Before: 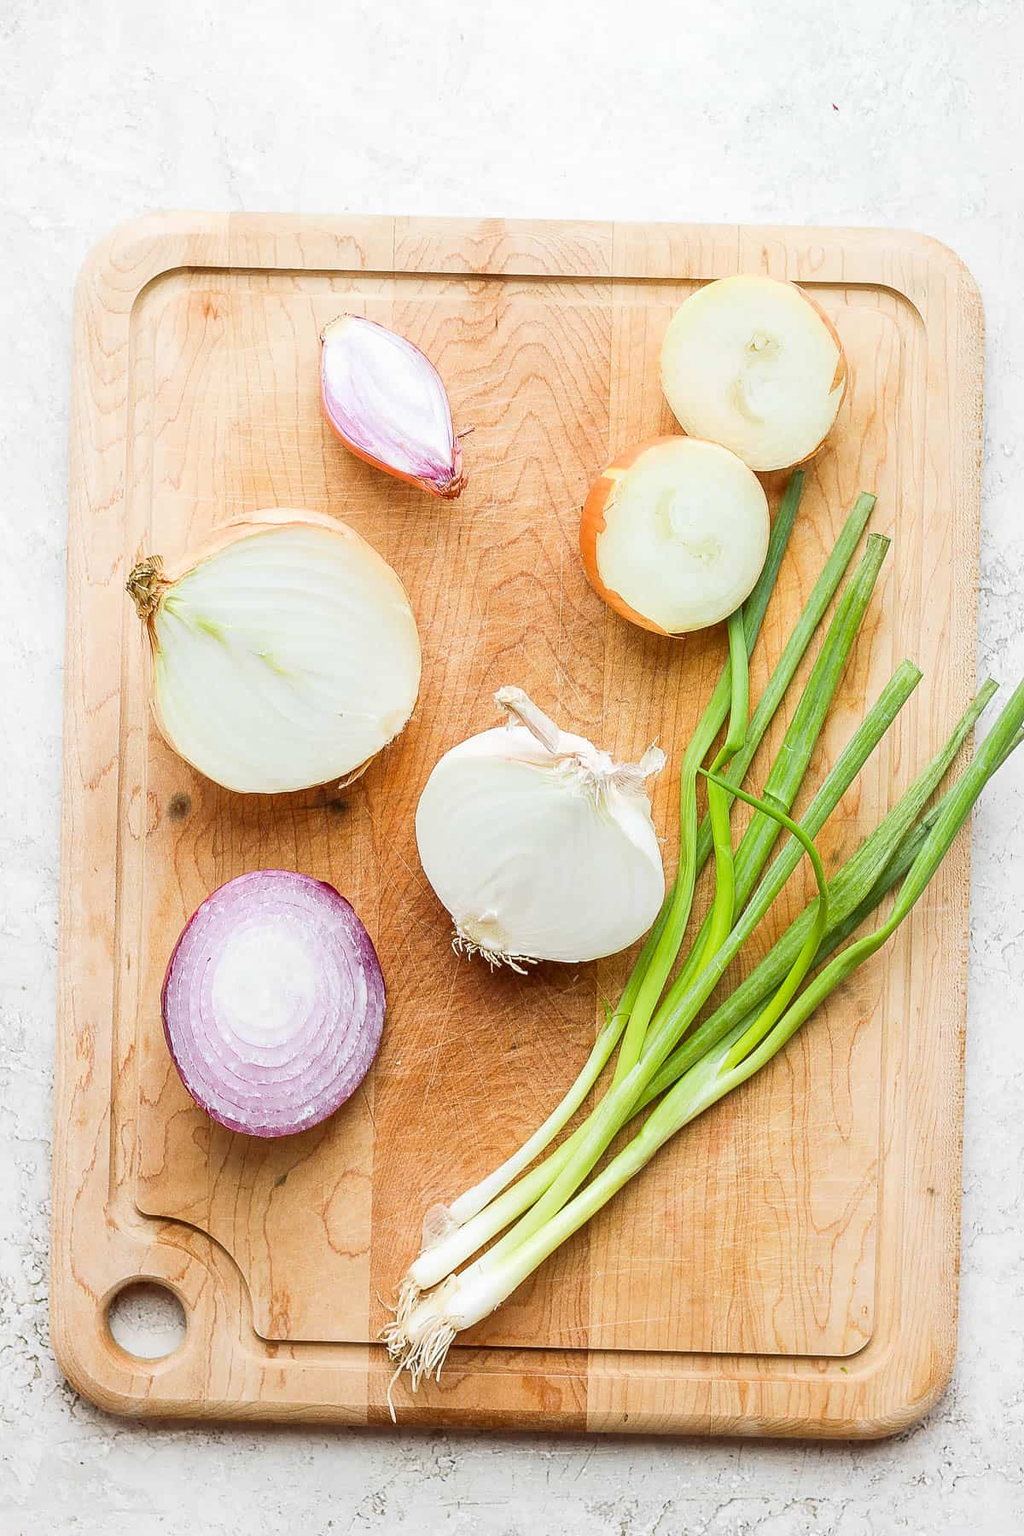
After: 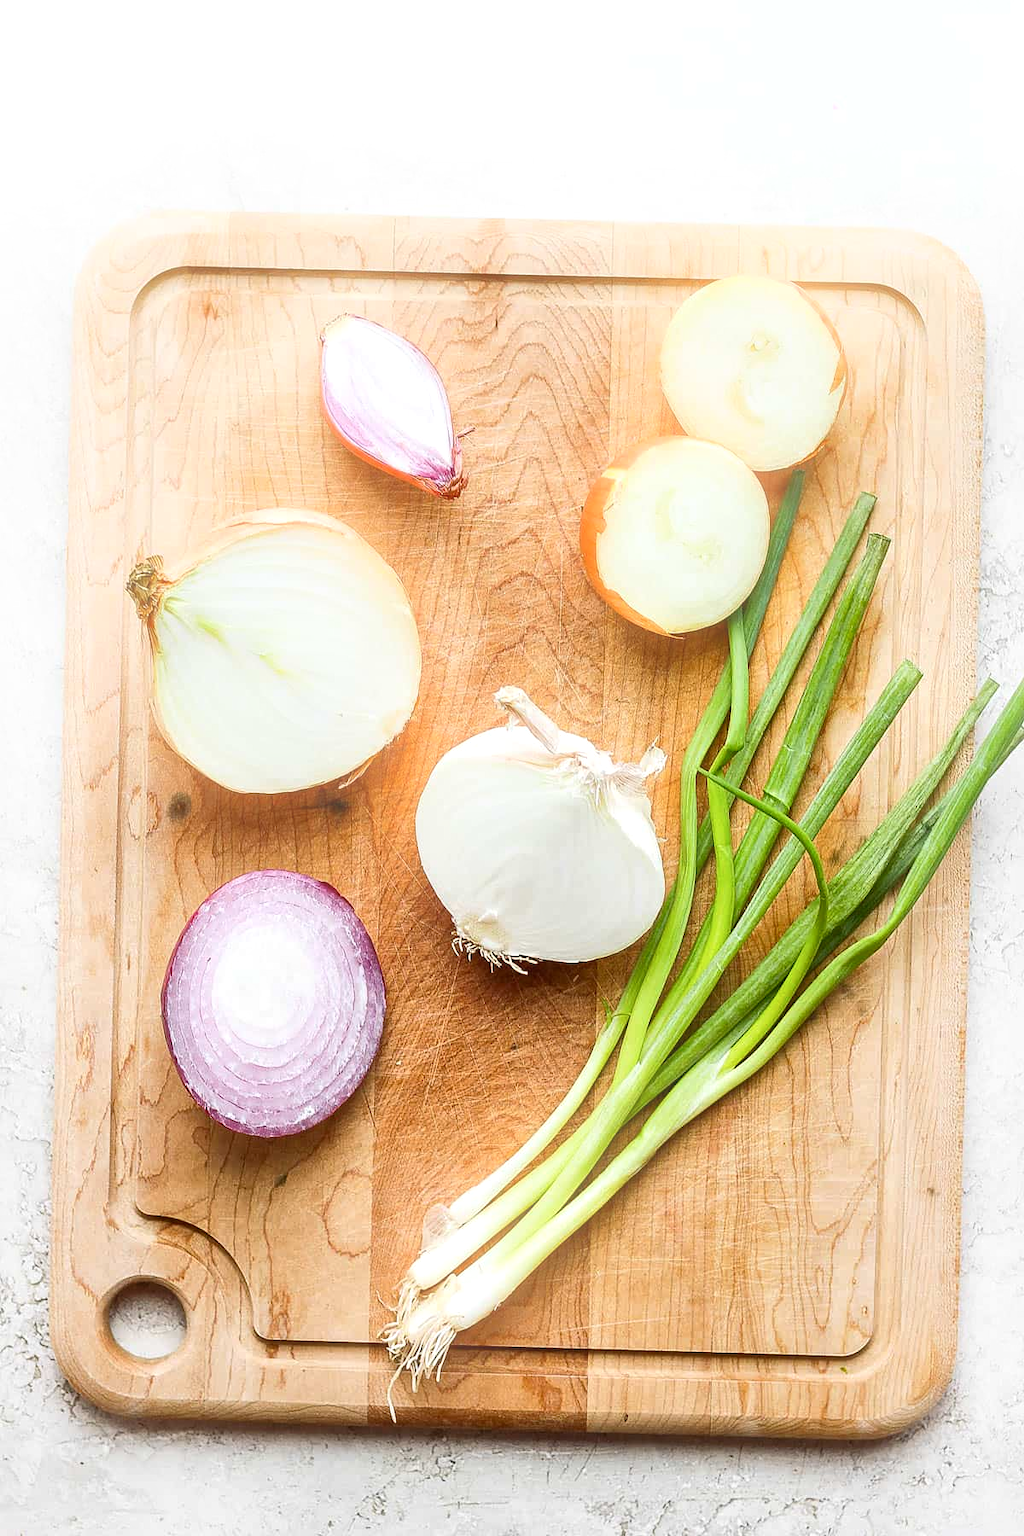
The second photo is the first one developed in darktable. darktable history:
local contrast: mode bilateral grid, contrast 25, coarseness 60, detail 151%, midtone range 0.2
bloom: size 15%, threshold 97%, strength 7%
